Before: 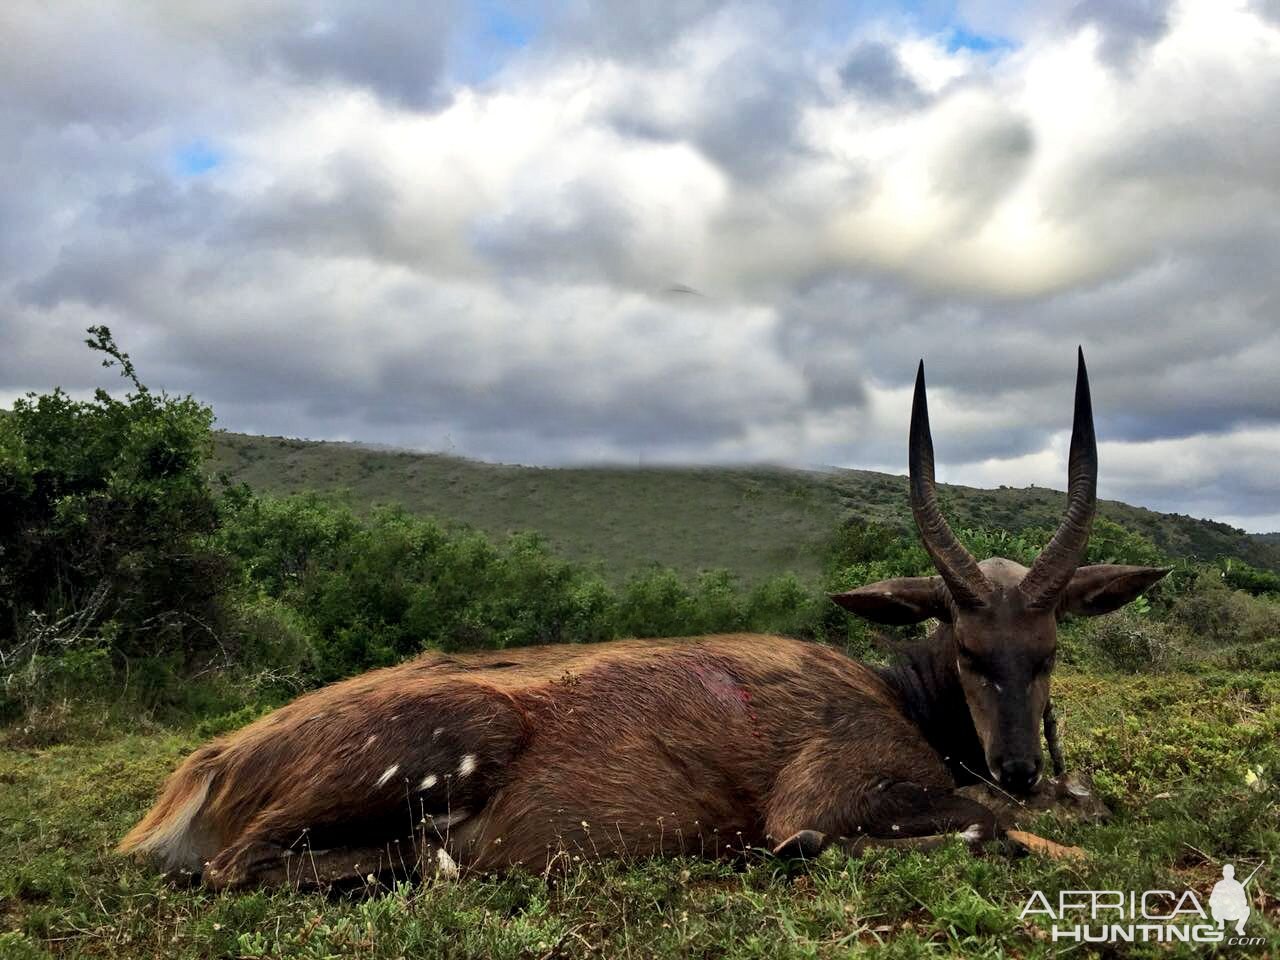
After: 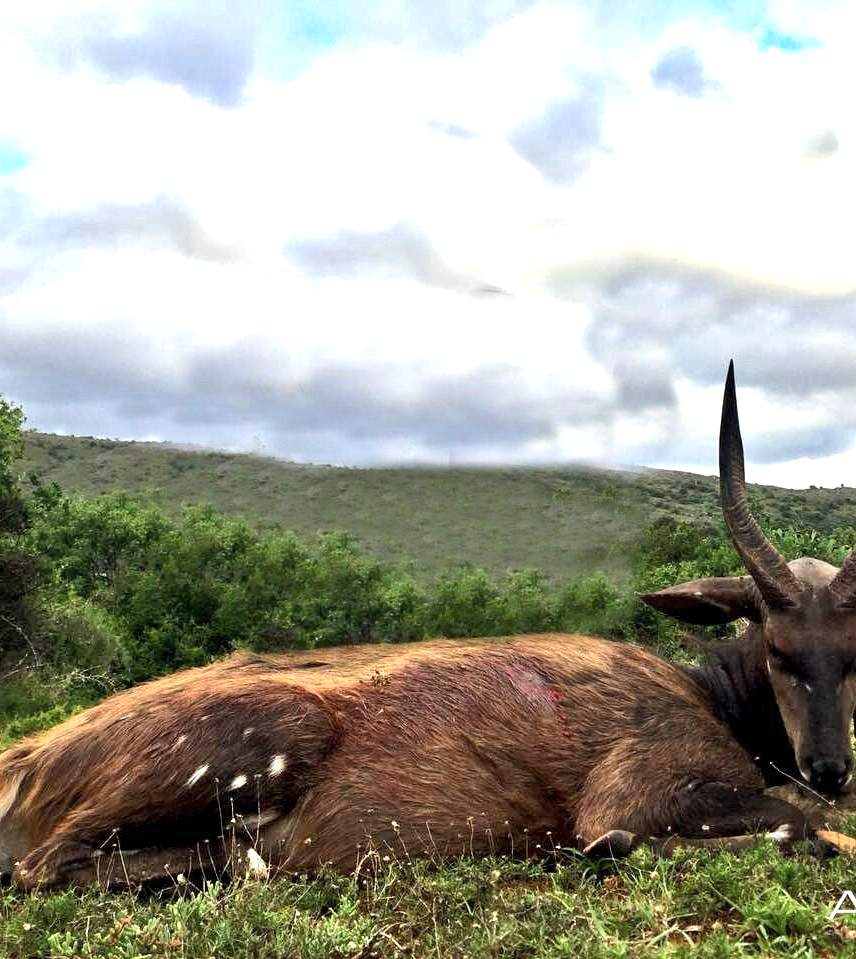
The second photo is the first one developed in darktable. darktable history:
exposure: exposure 1 EV, compensate highlight preservation false
crop and rotate: left 14.915%, right 18.184%
